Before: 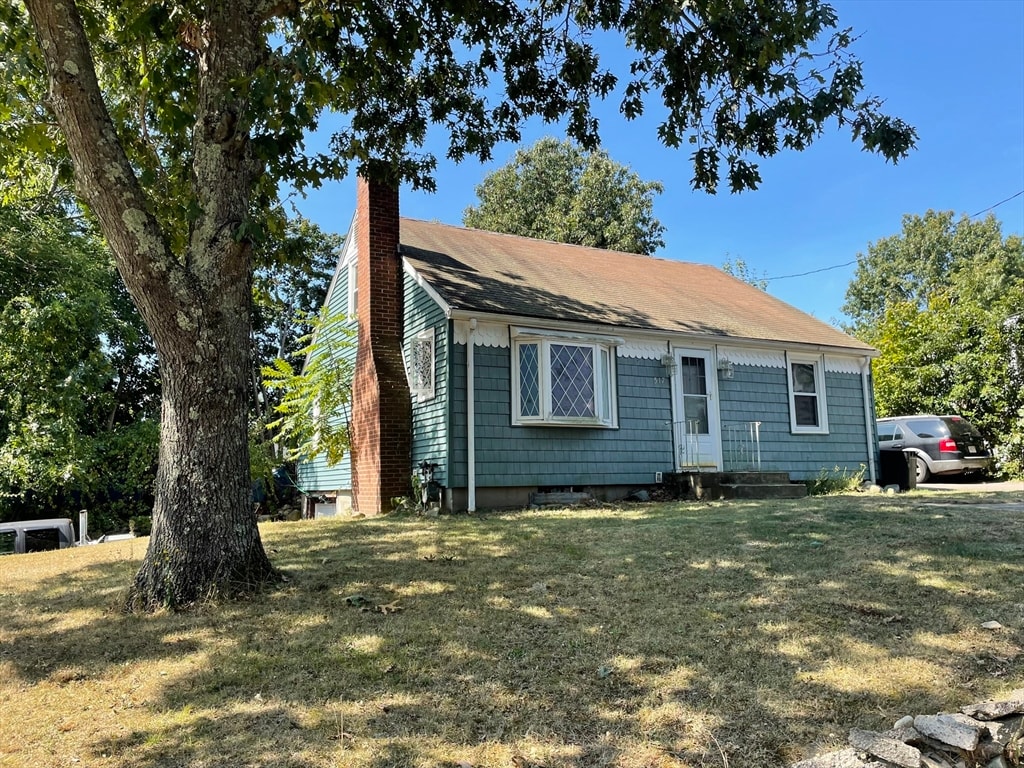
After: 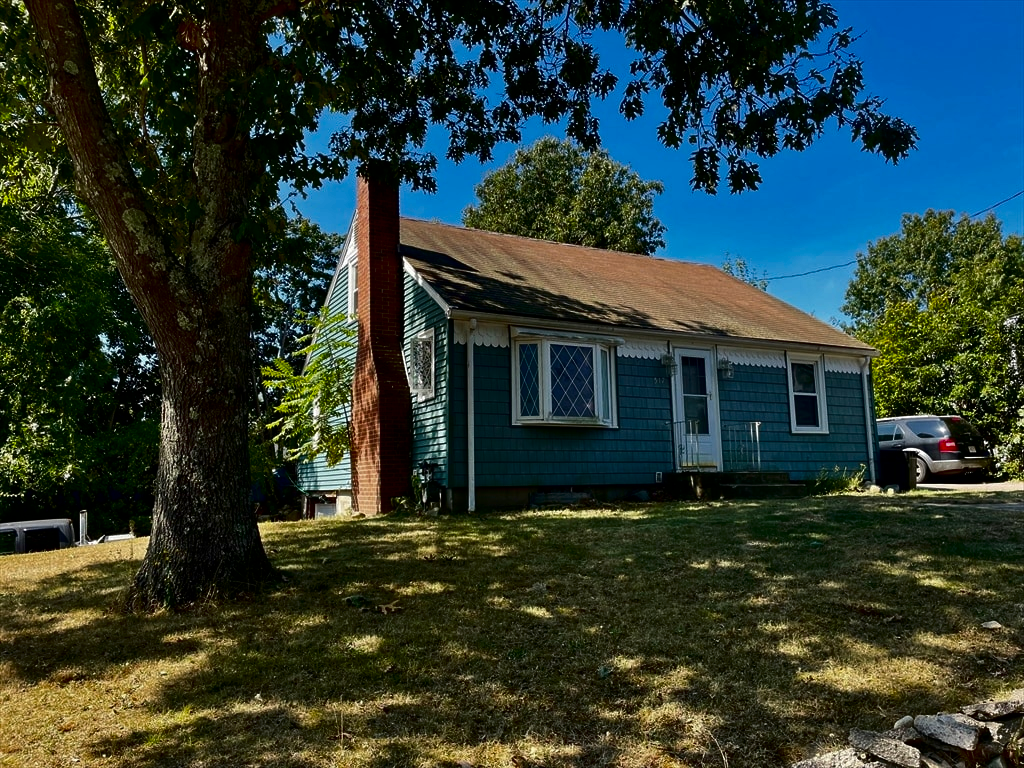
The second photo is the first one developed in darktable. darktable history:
contrast brightness saturation: contrast 0.09, brightness -0.601, saturation 0.166
